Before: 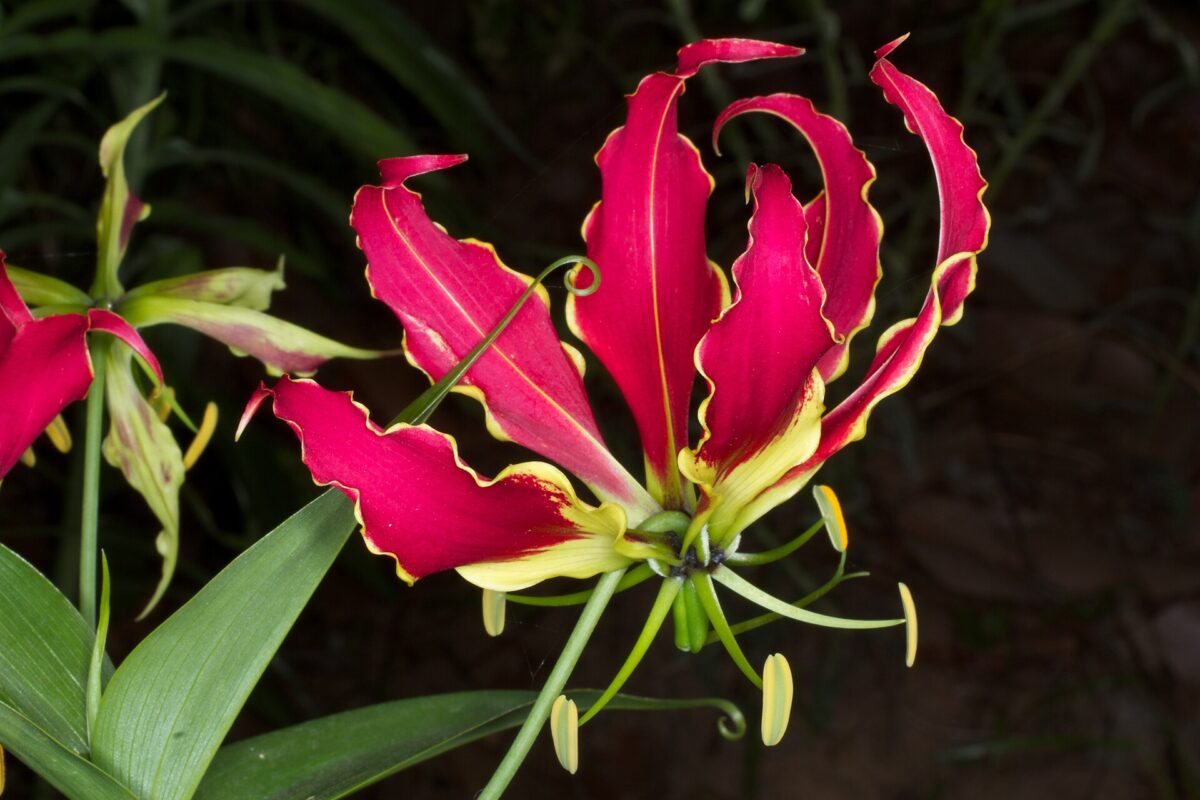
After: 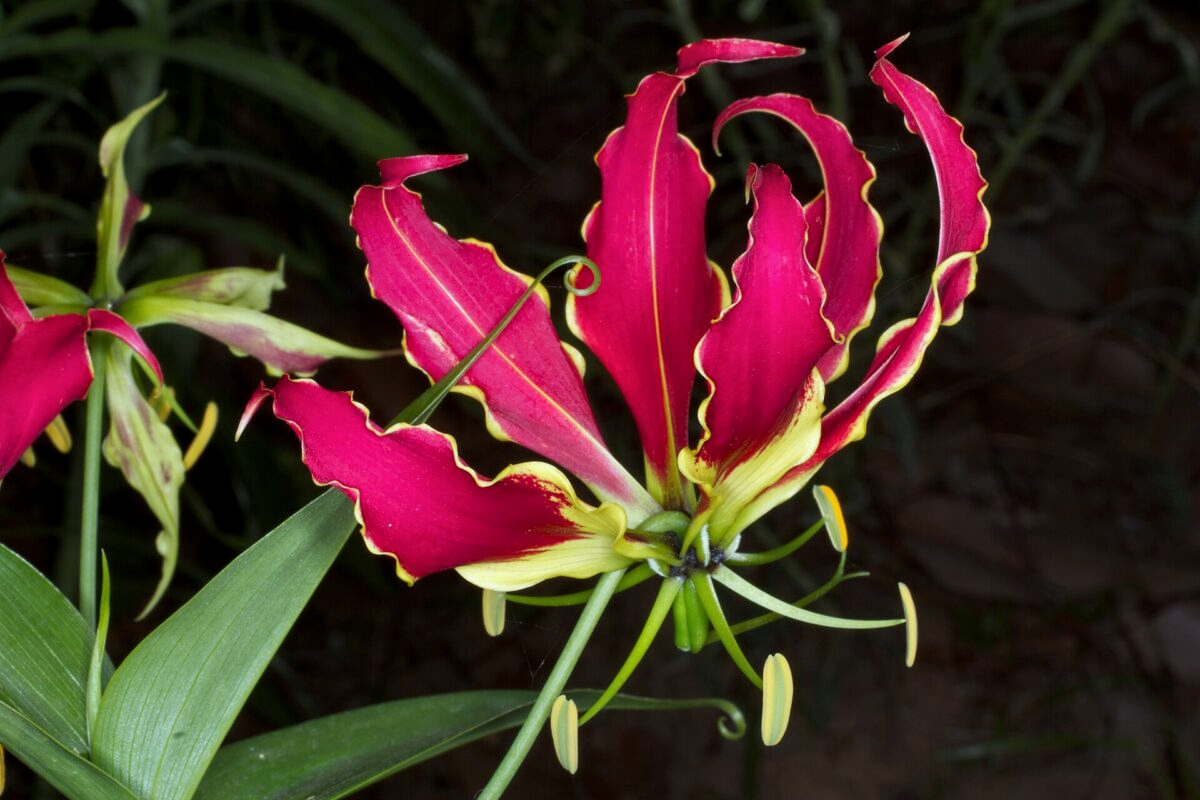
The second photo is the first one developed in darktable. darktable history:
white balance: red 0.954, blue 1.079
local contrast: highlights 100%, shadows 100%, detail 120%, midtone range 0.2
